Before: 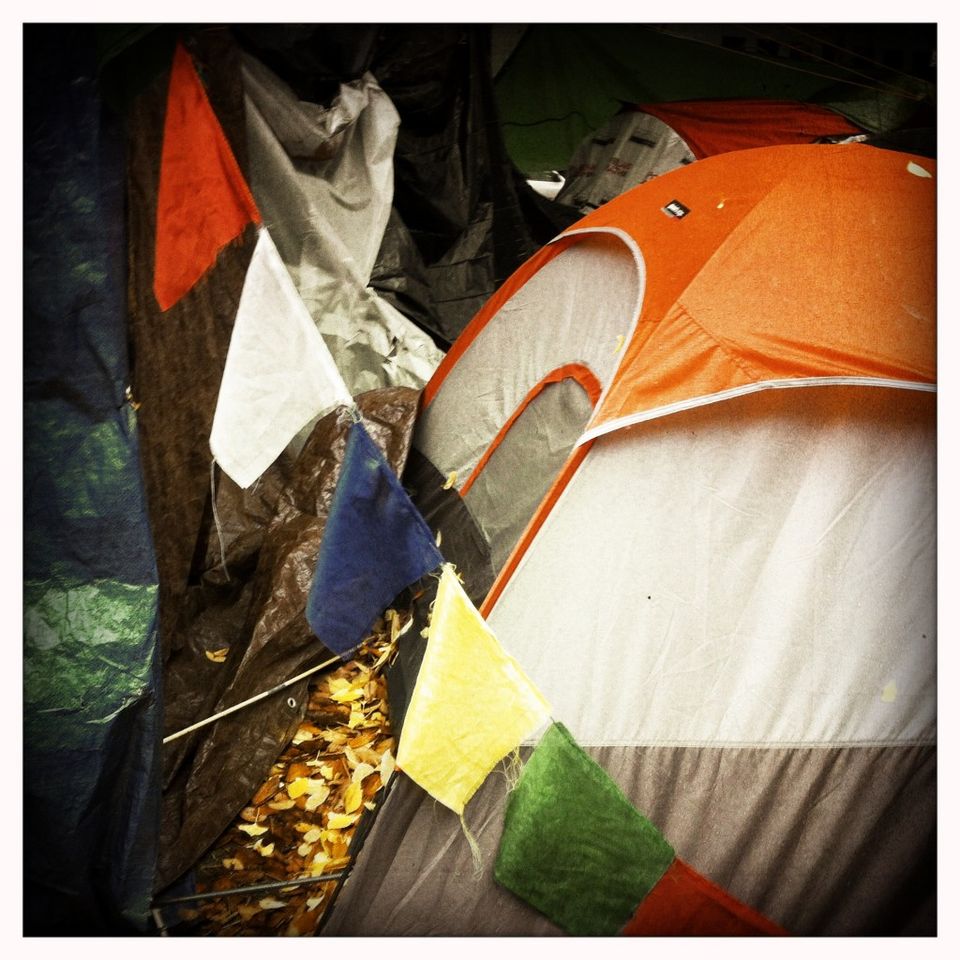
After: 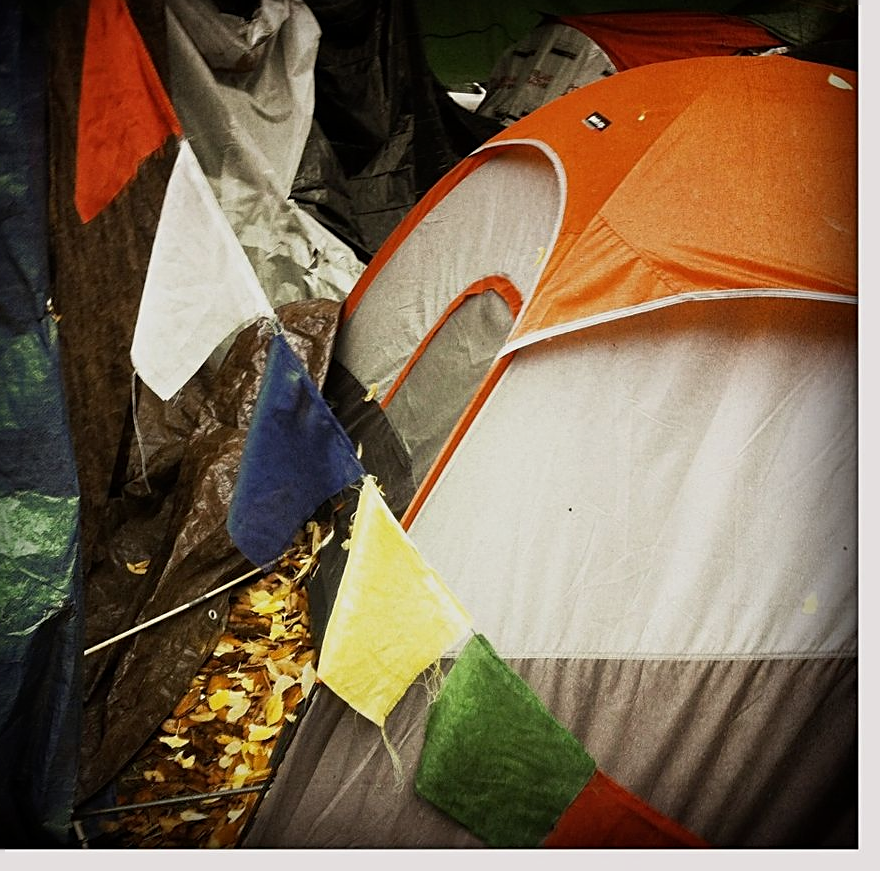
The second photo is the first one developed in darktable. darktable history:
crop and rotate: left 8.262%, top 9.226%
sharpen: on, module defaults
exposure: exposure -0.36 EV, compensate highlight preservation false
